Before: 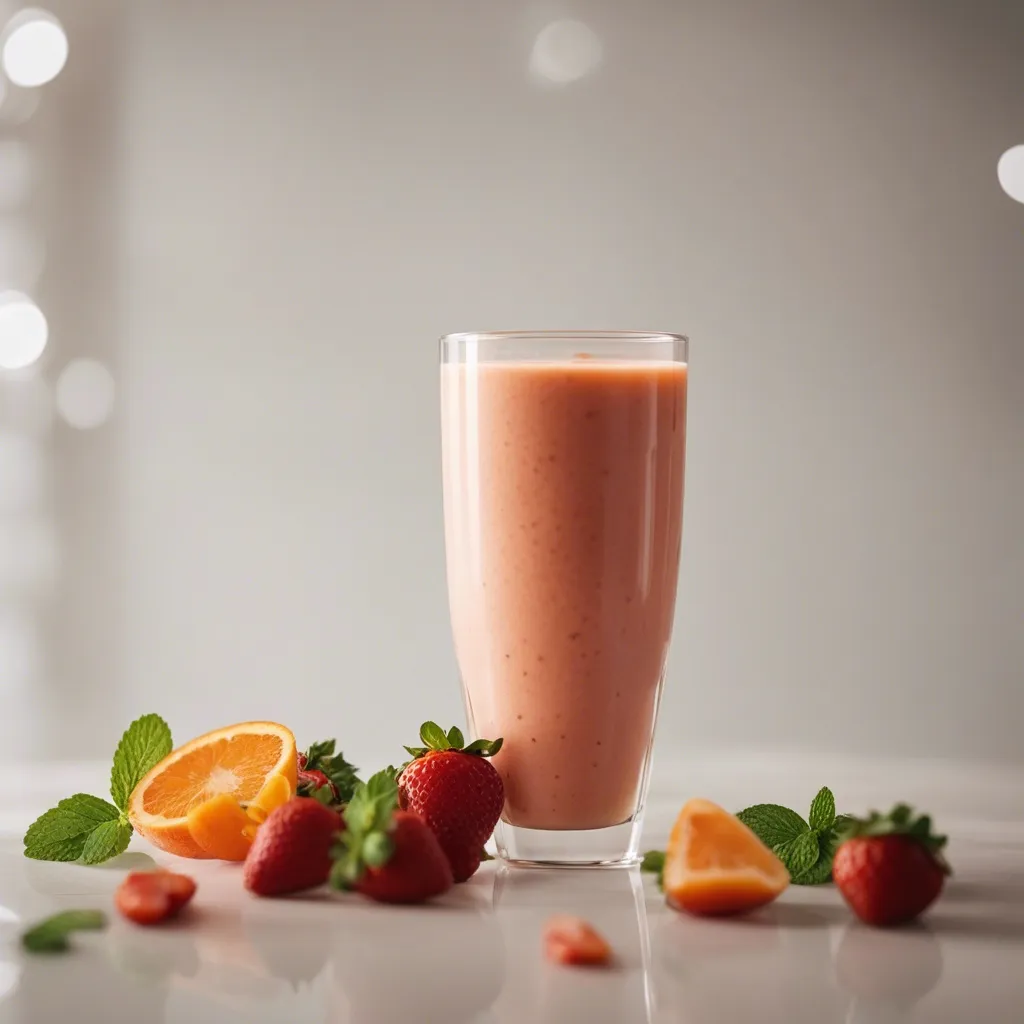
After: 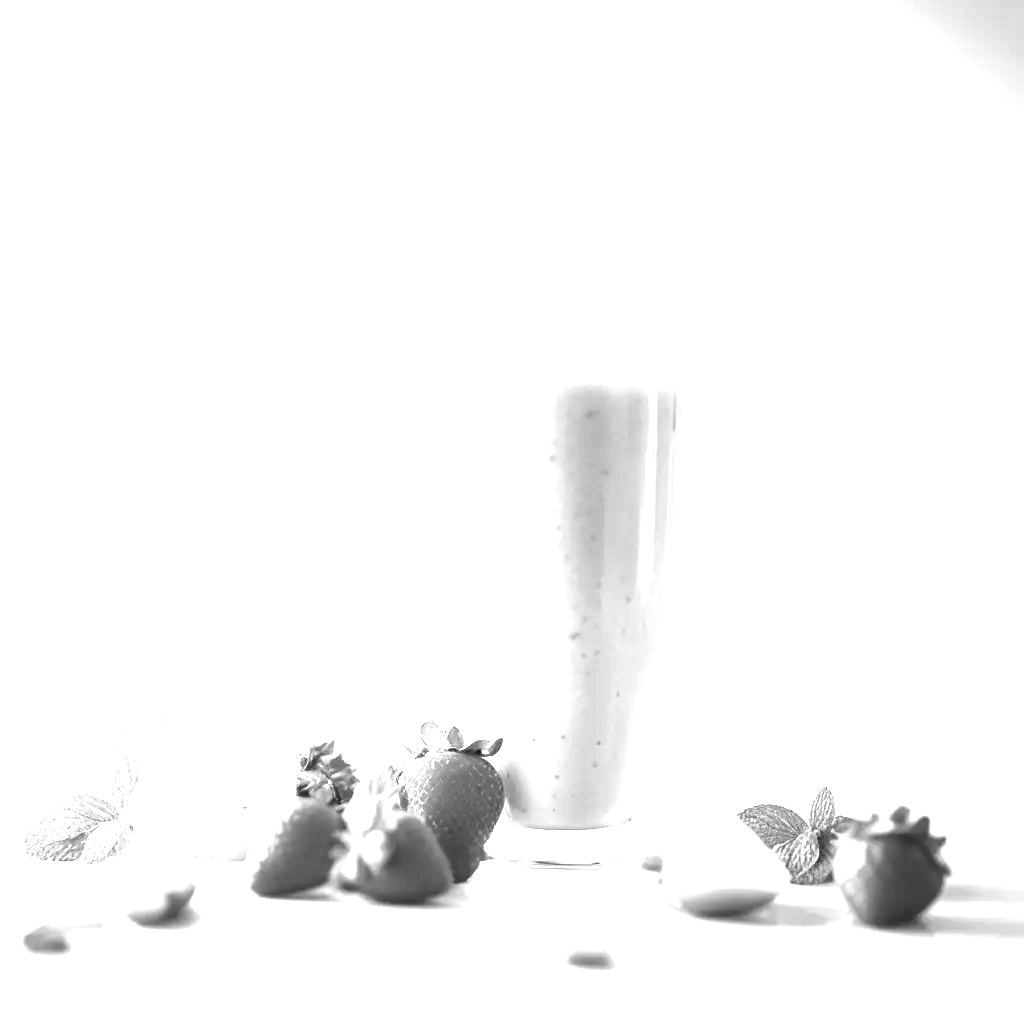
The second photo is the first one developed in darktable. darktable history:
exposure: black level correction 0.001, exposure 1.822 EV, compensate exposure bias true, compensate highlight preservation false
monochrome: a 32, b 64, size 2.3
levels: levels [0, 0.374, 0.749]
